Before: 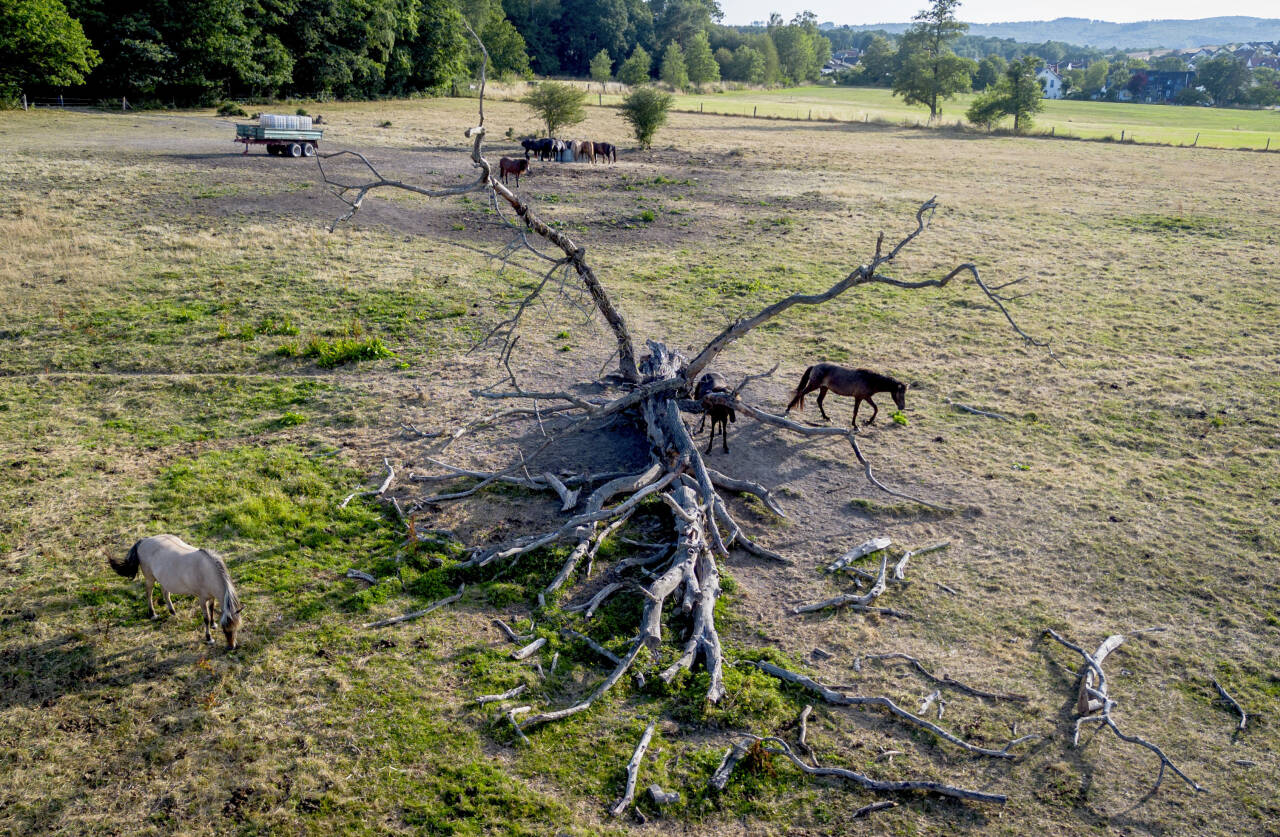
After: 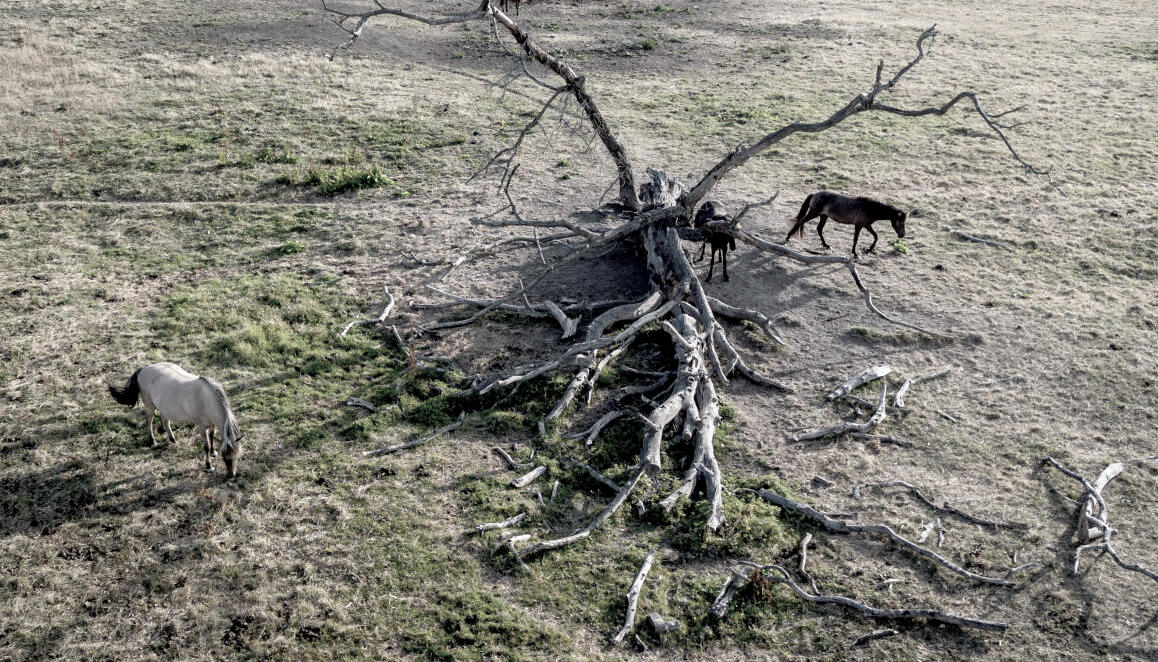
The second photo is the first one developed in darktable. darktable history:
exposure: exposure 0.202 EV, compensate highlight preservation false
levels: levels [0, 0.492, 0.984]
crop: top 20.655%, right 9.455%, bottom 0.233%
color zones: curves: ch1 [(0, 0.153) (0.143, 0.15) (0.286, 0.151) (0.429, 0.152) (0.571, 0.152) (0.714, 0.151) (0.857, 0.151) (1, 0.153)]
